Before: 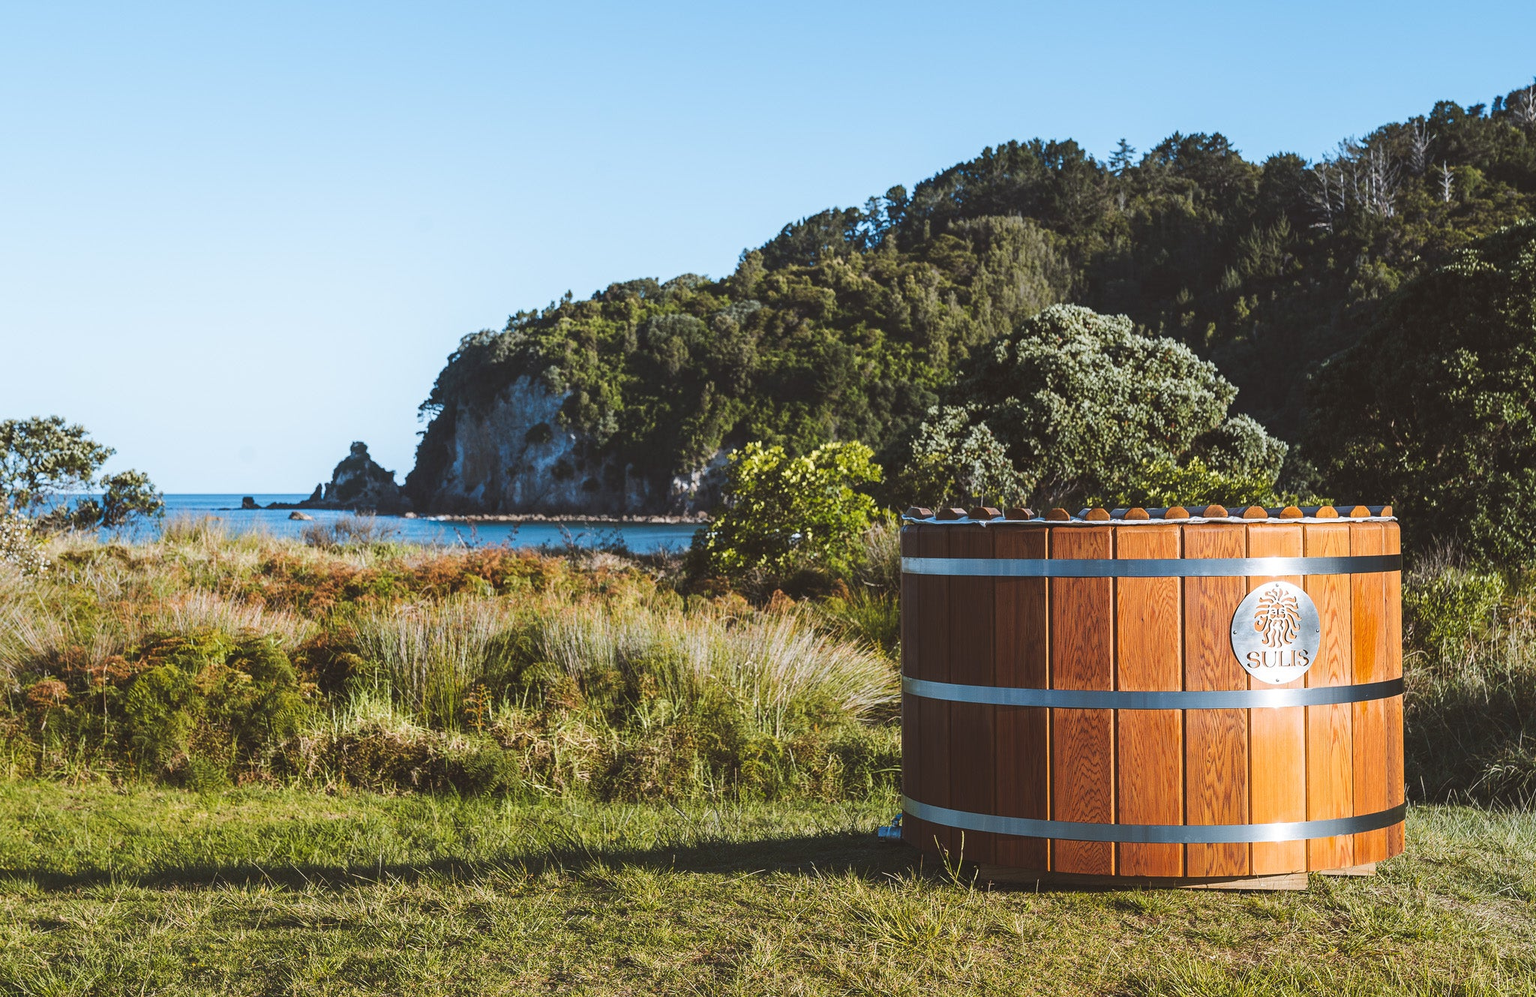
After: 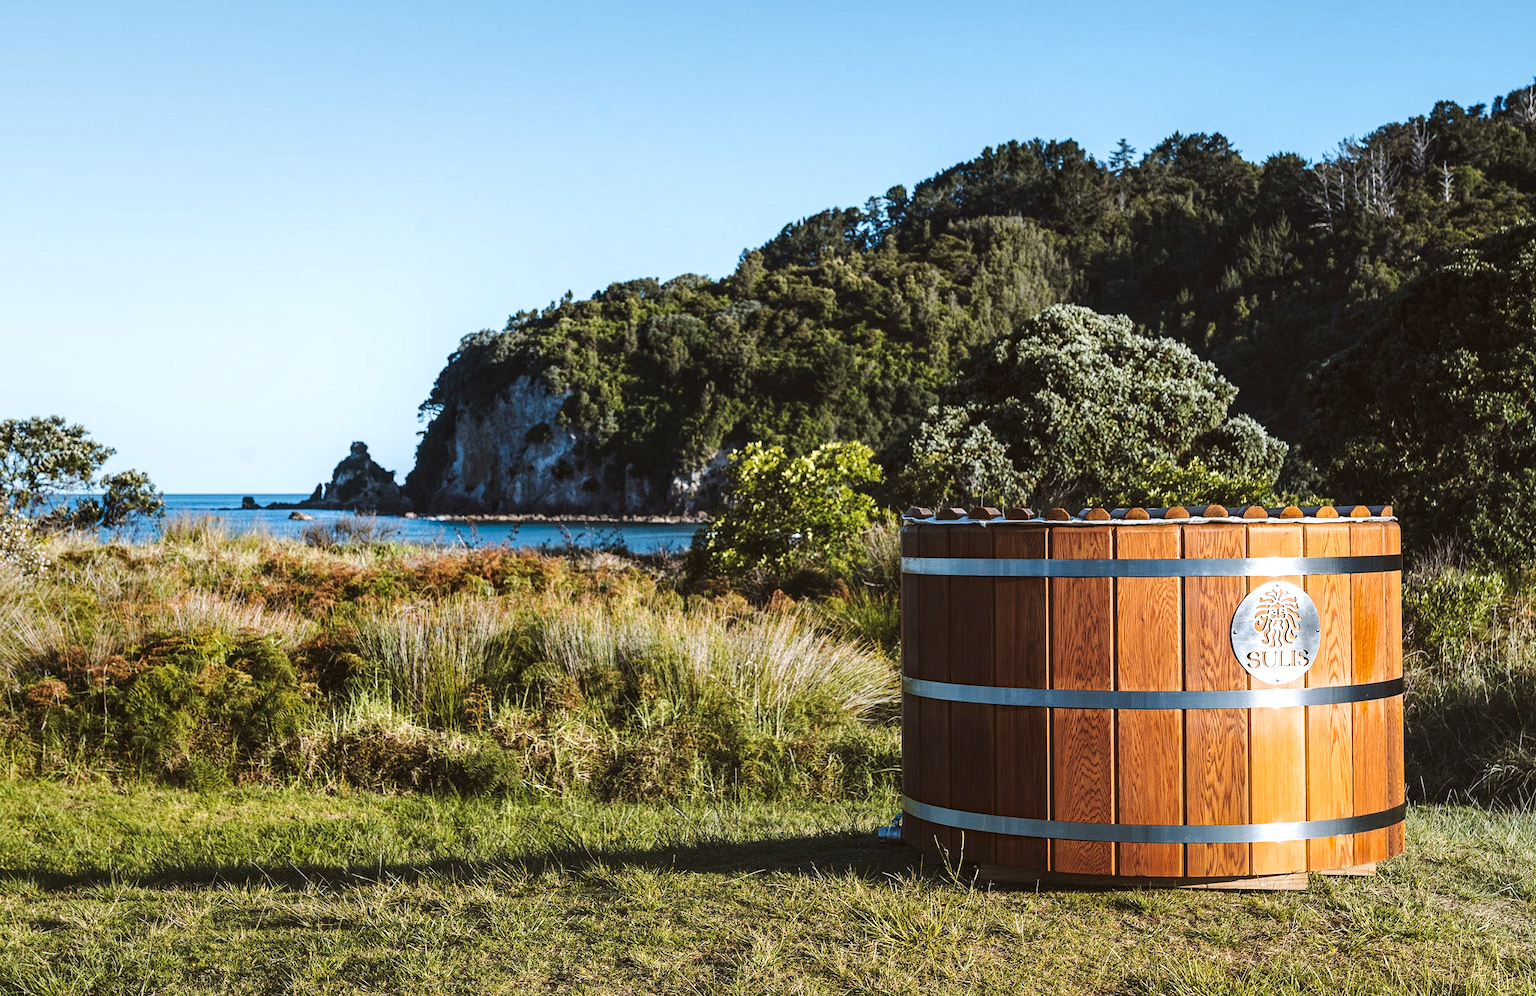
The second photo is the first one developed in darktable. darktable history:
local contrast: highlights 123%, shadows 126%, detail 140%, midtone range 0.254
haze removal: compatibility mode true, adaptive false
